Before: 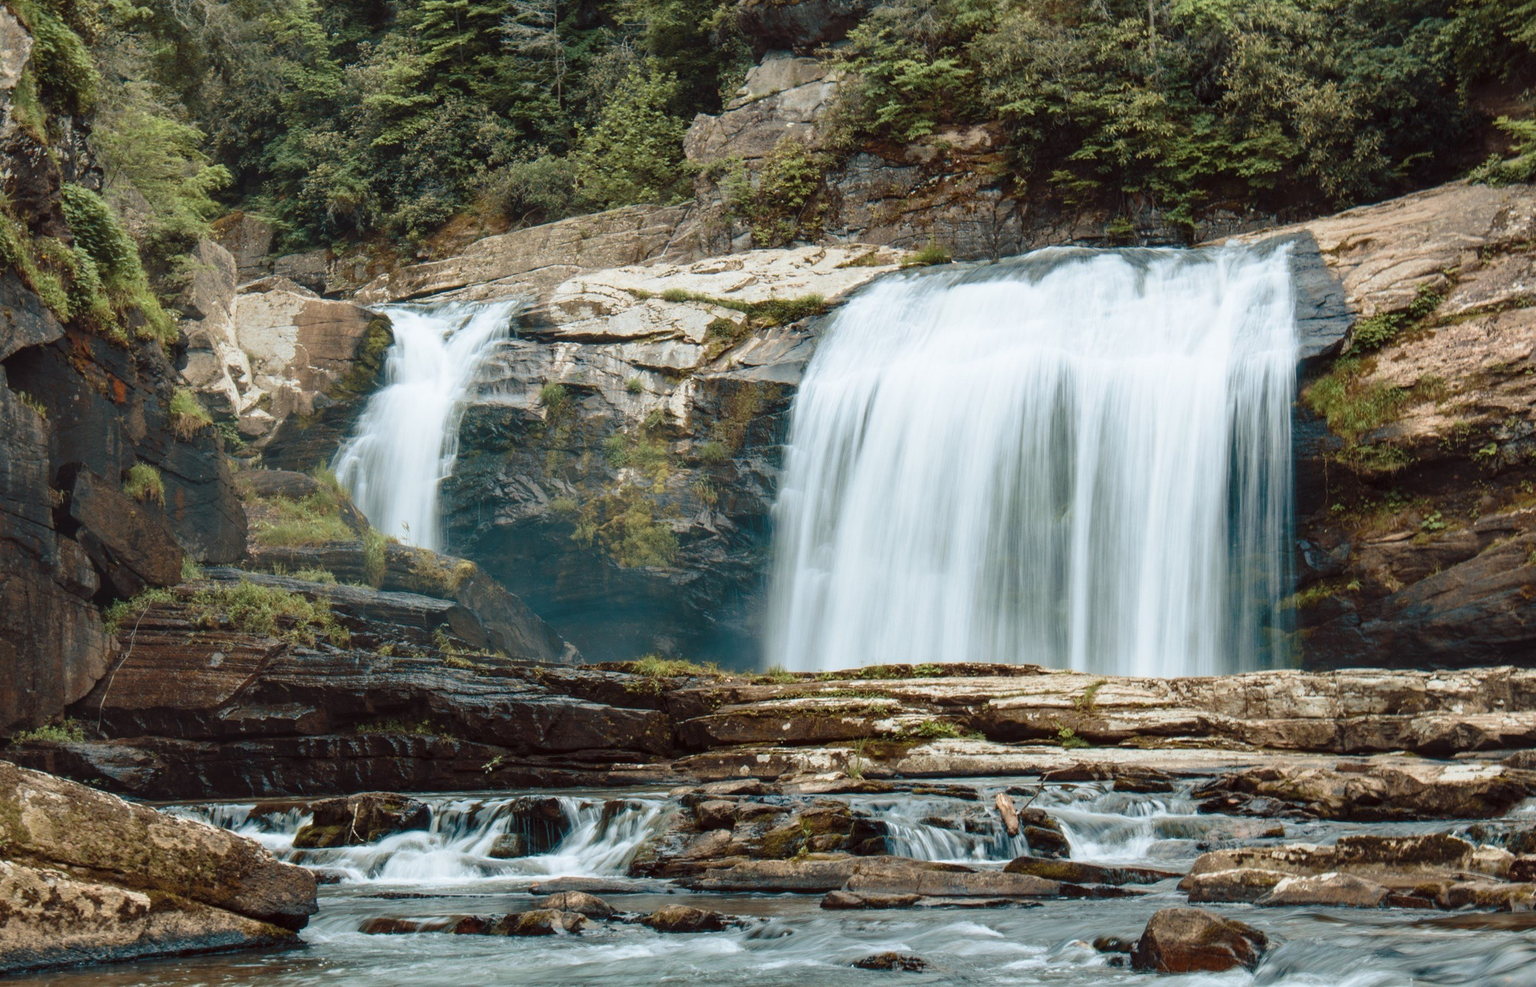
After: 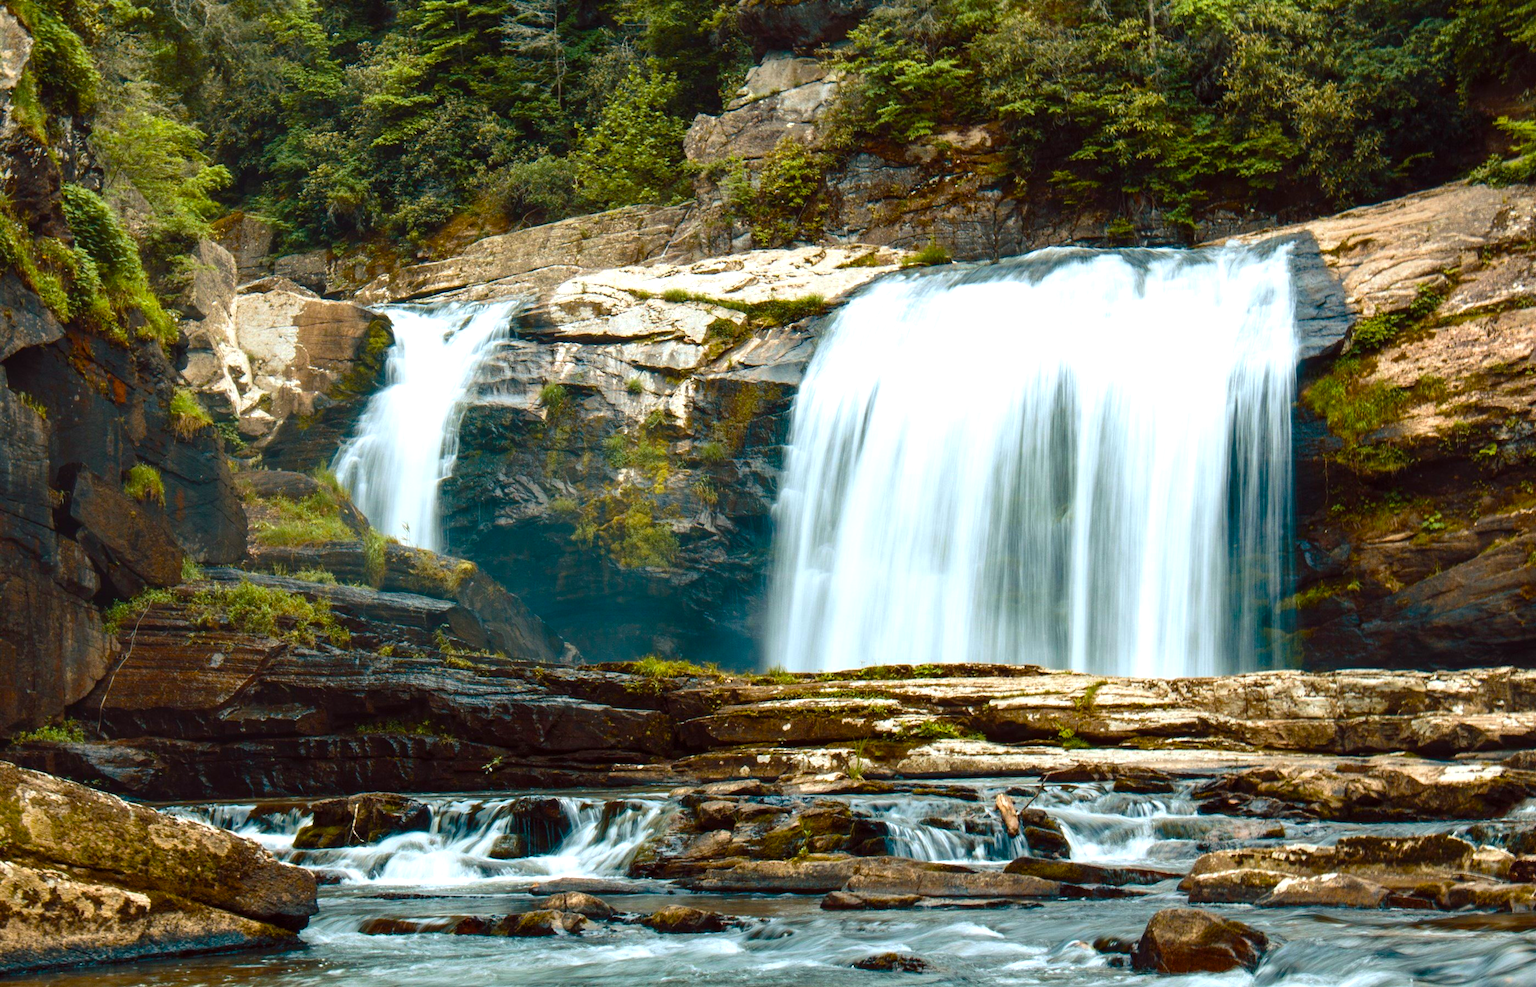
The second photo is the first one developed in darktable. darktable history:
color balance rgb: linear chroma grading › global chroma 9%, perceptual saturation grading › global saturation 36%, perceptual saturation grading › shadows 35%, perceptual brilliance grading › global brilliance 15%, perceptual brilliance grading › shadows -35%, global vibrance 15%
